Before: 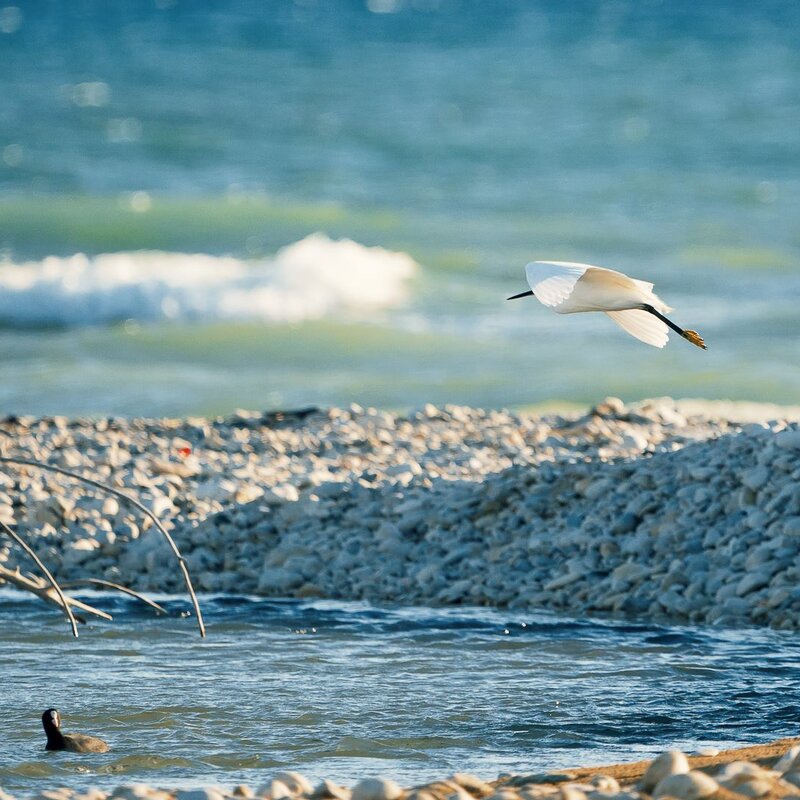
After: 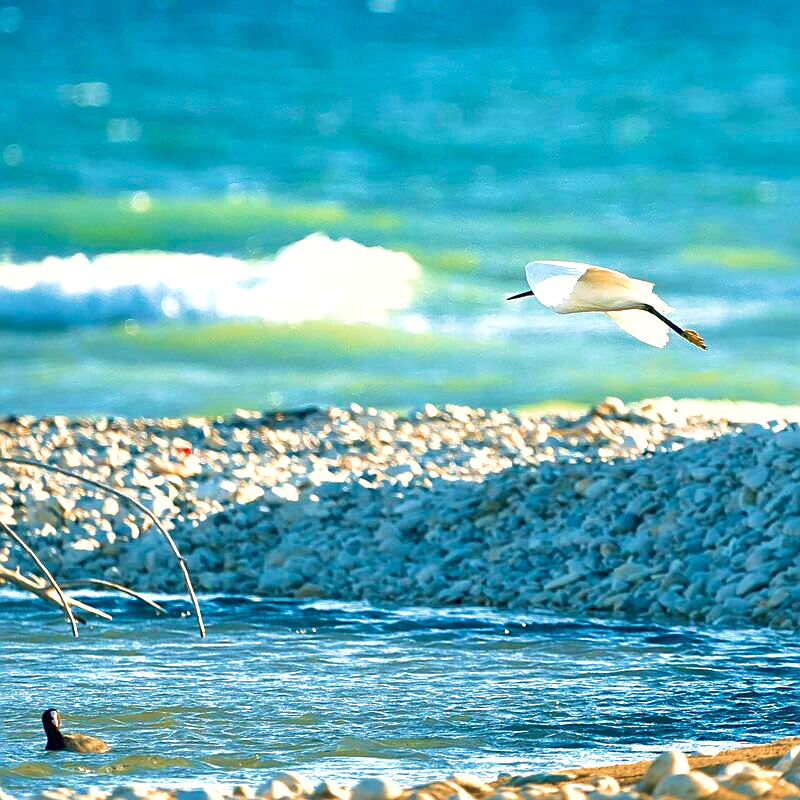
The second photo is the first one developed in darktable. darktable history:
exposure: black level correction 0, exposure 0.701 EV, compensate highlight preservation false
shadows and highlights: on, module defaults
velvia: strength 75%
local contrast: mode bilateral grid, contrast 15, coarseness 37, detail 104%, midtone range 0.2
sharpen: on, module defaults
